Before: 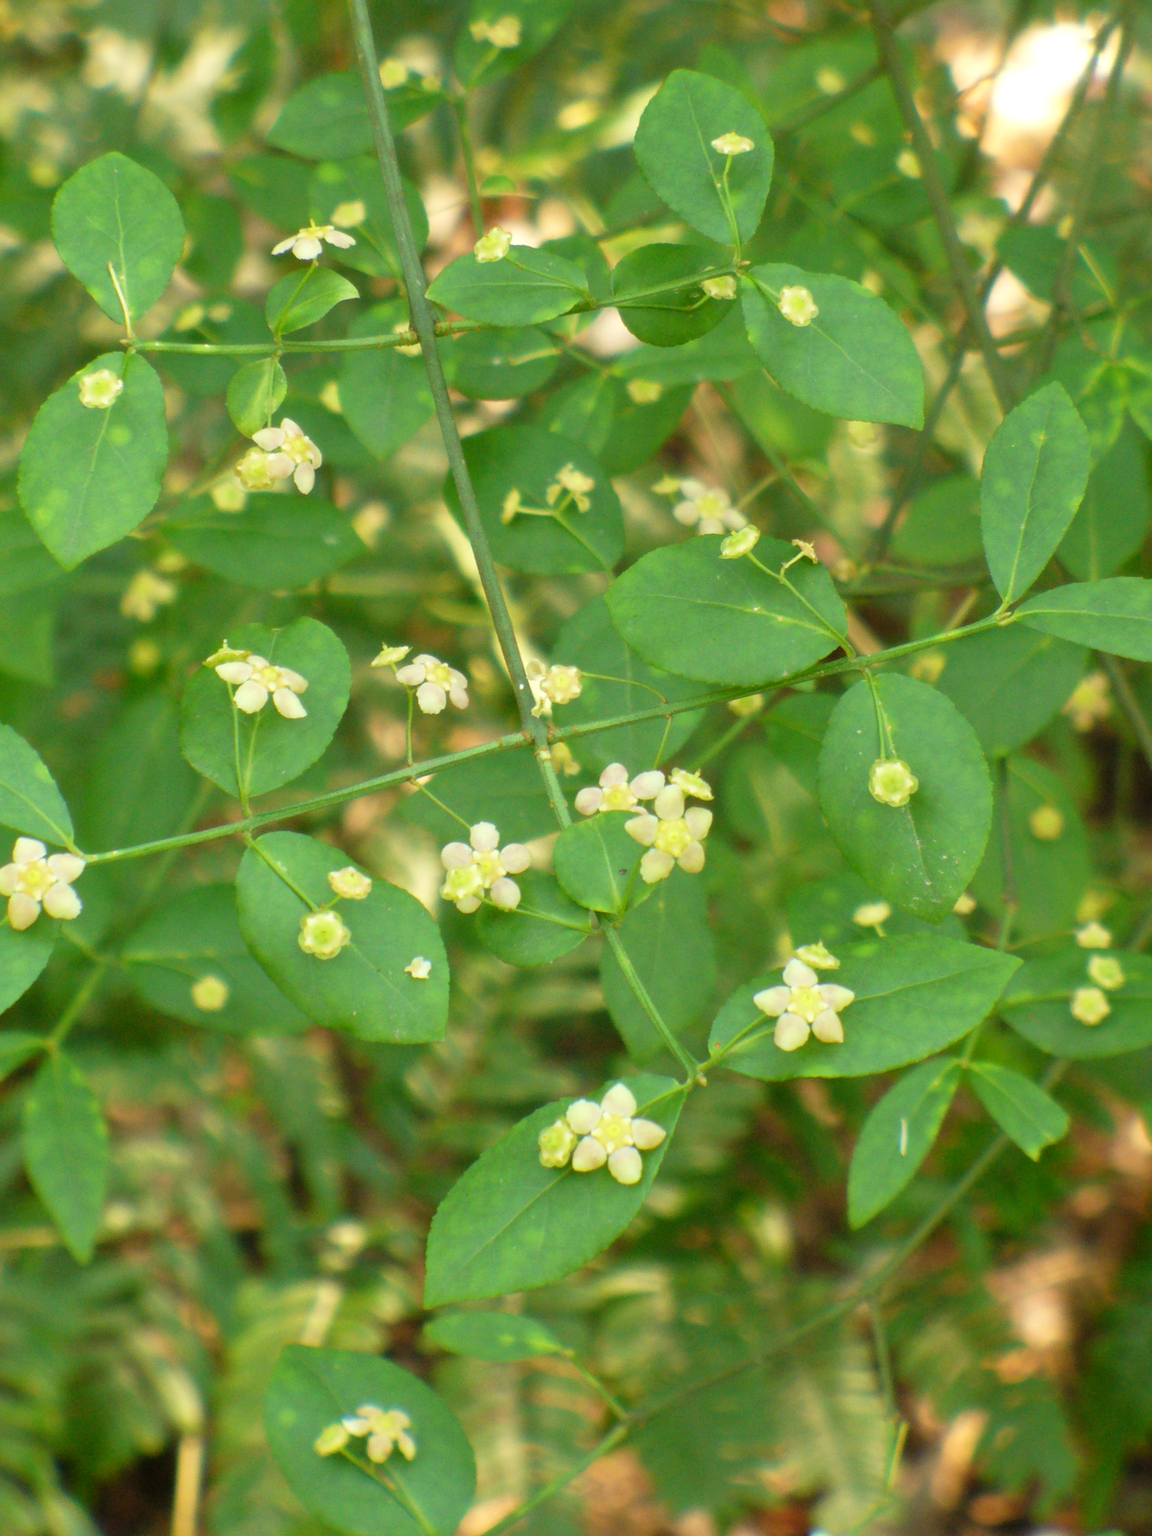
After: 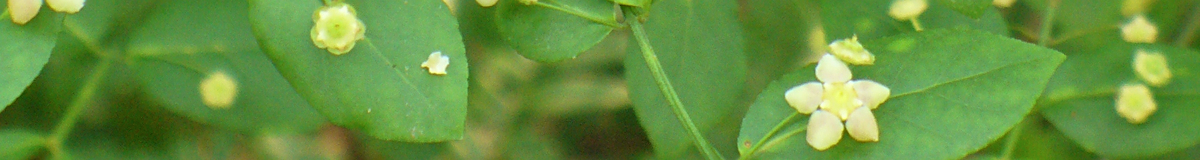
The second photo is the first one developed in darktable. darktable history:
sharpen: on, module defaults
white balance: red 0.988, blue 1.017
contrast brightness saturation: saturation -0.05
crop and rotate: top 59.084%, bottom 30.916%
